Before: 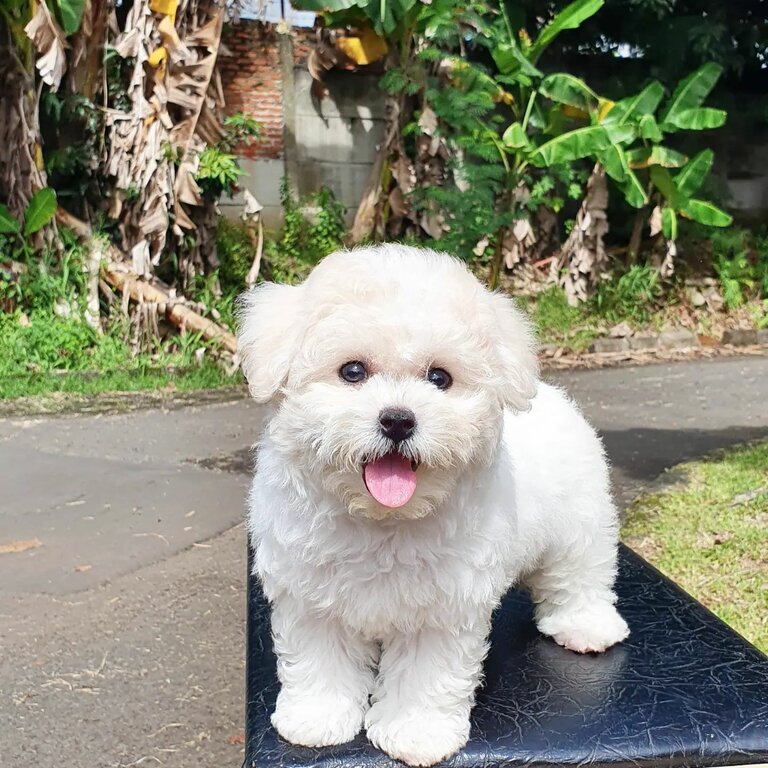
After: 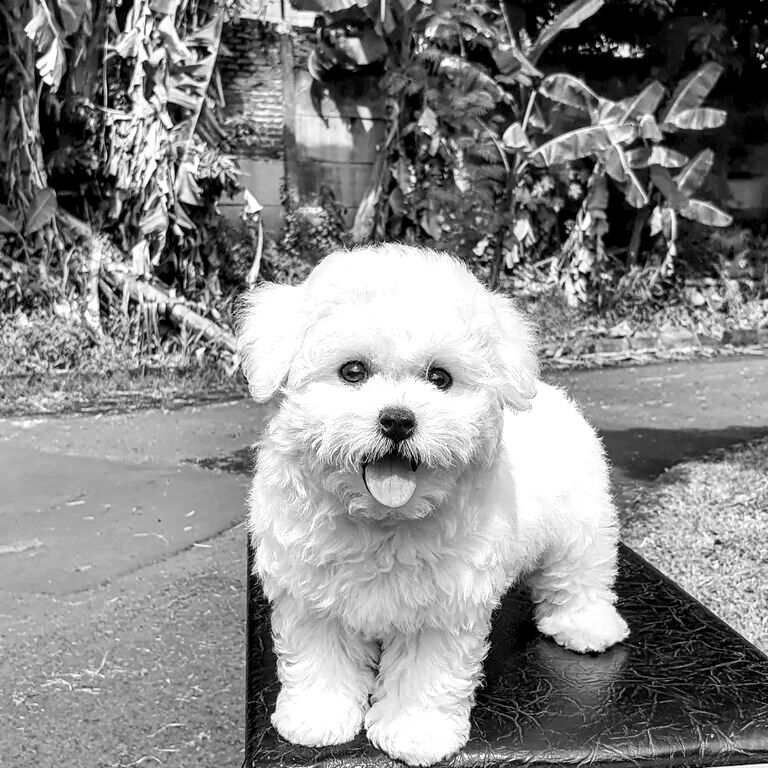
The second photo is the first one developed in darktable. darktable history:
white balance: red 0.926, green 1.003, blue 1.133
local contrast: highlights 60%, shadows 60%, detail 160%
monochrome: on, module defaults
